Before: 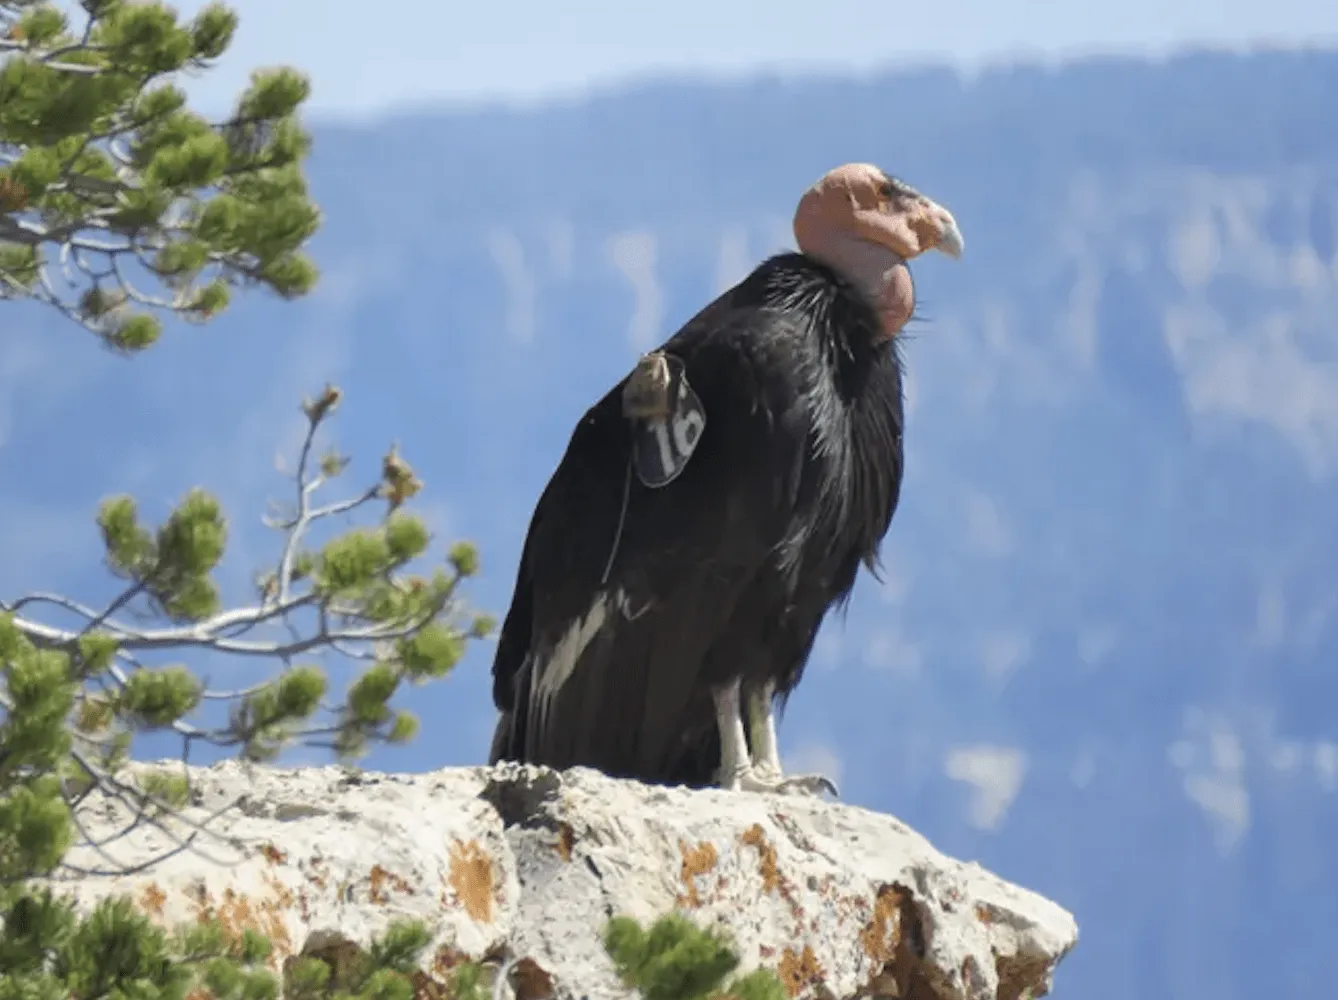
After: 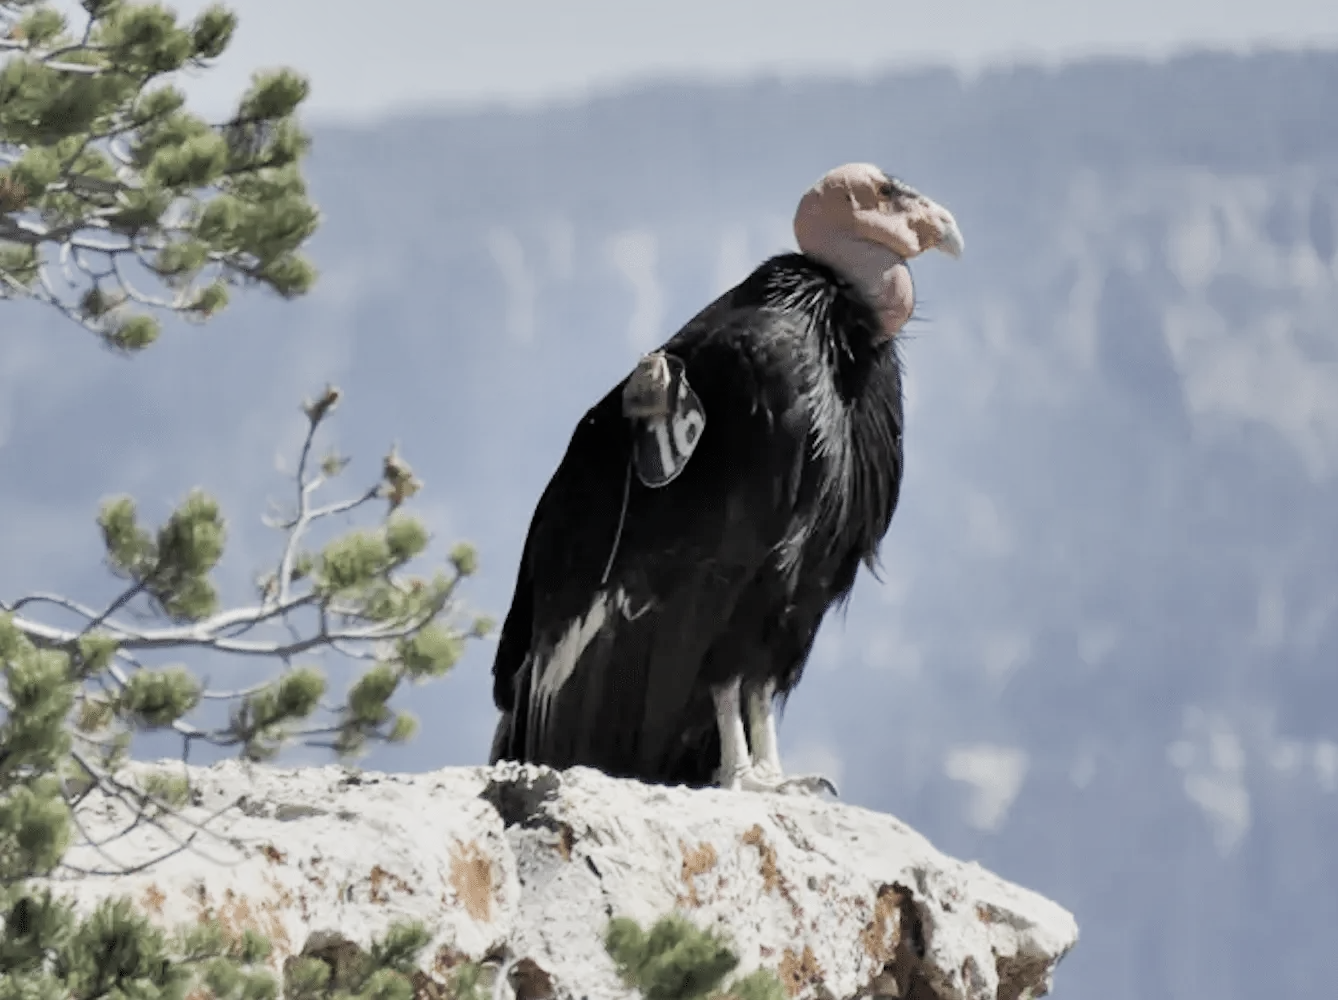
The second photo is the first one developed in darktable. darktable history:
shadows and highlights: shadows 43.47, white point adjustment -1.65, soften with gaussian
color zones: curves: ch1 [(0, 0.292) (0.001, 0.292) (0.2, 0.264) (0.4, 0.248) (0.6, 0.248) (0.8, 0.264) (0.999, 0.292) (1, 0.292)]
filmic rgb: black relative exposure -5.03 EV, white relative exposure 3.99 EV, hardness 2.88, contrast 1.183, highlights saturation mix -29.53%, iterations of high-quality reconstruction 0
exposure: exposure 0.561 EV, compensate highlight preservation false
